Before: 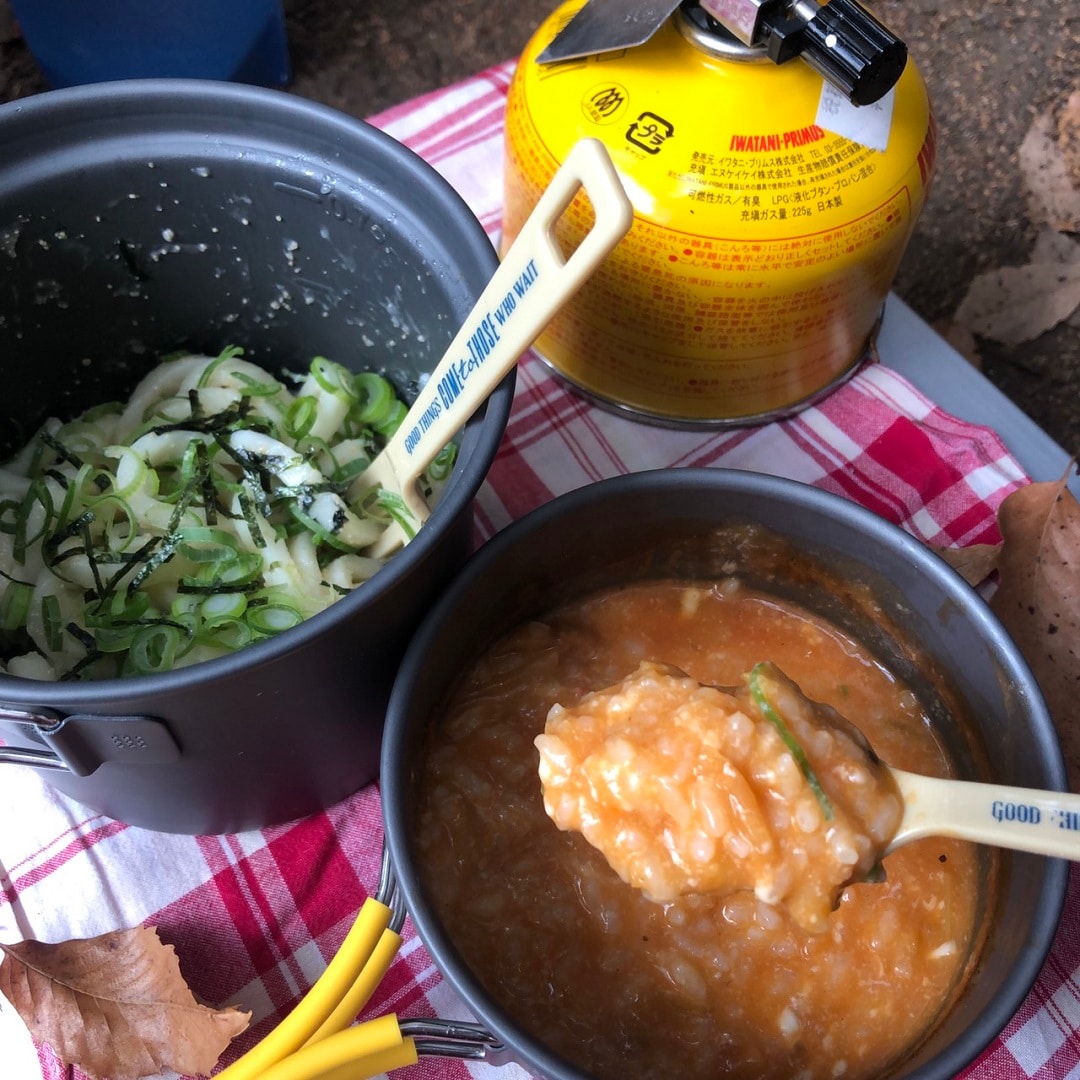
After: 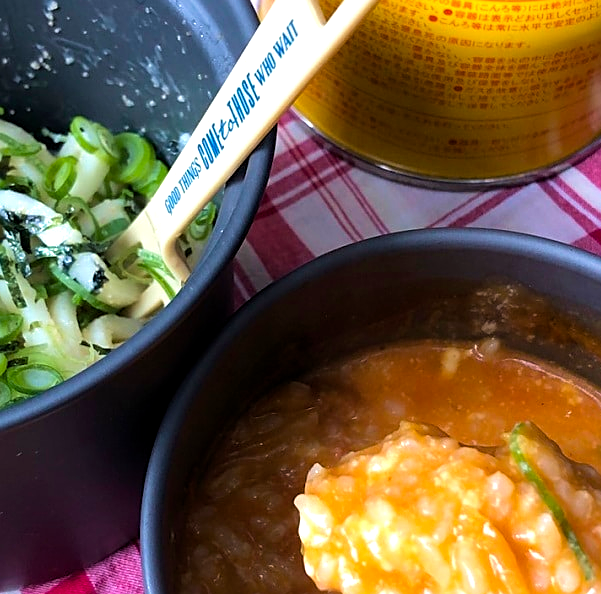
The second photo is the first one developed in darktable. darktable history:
color balance rgb: perceptual saturation grading › global saturation 25.396%, global vibrance 20%
crop and rotate: left 22.224%, top 22.242%, right 22.075%, bottom 22.752%
tone equalizer: -8 EV -0.41 EV, -7 EV -0.401 EV, -6 EV -0.294 EV, -5 EV -0.243 EV, -3 EV 0.206 EV, -2 EV 0.336 EV, -1 EV 0.396 EV, +0 EV 0.445 EV
exposure: black level correction 0.002, compensate exposure bias true, compensate highlight preservation false
contrast brightness saturation: saturation -0.039
velvia: on, module defaults
sharpen: on, module defaults
